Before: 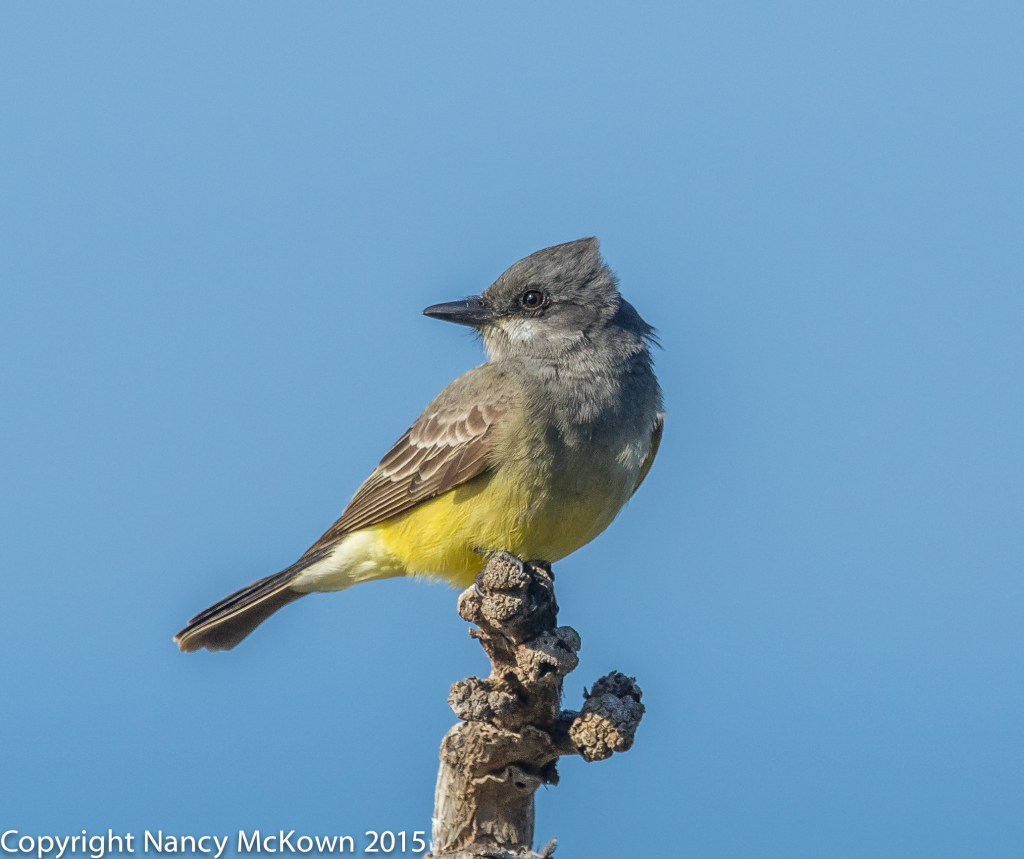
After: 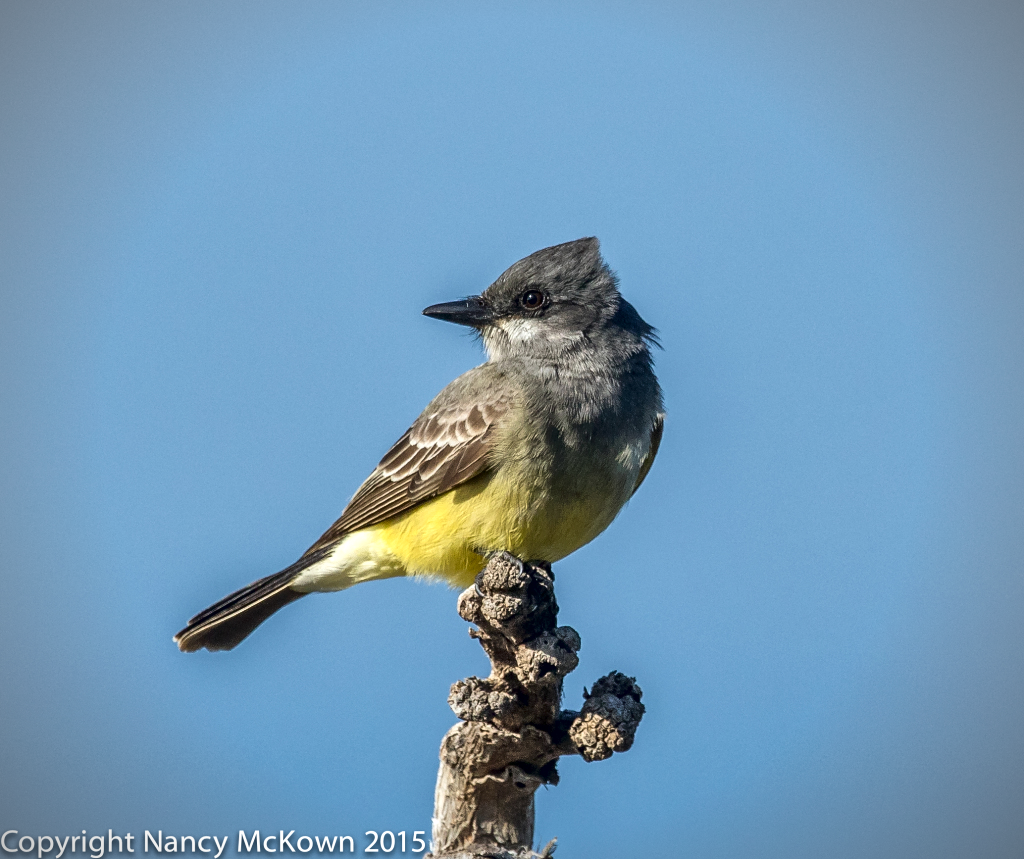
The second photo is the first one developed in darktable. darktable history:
vignetting: on, module defaults
local contrast: mode bilateral grid, contrast 70, coarseness 75, detail 180%, midtone range 0.2
